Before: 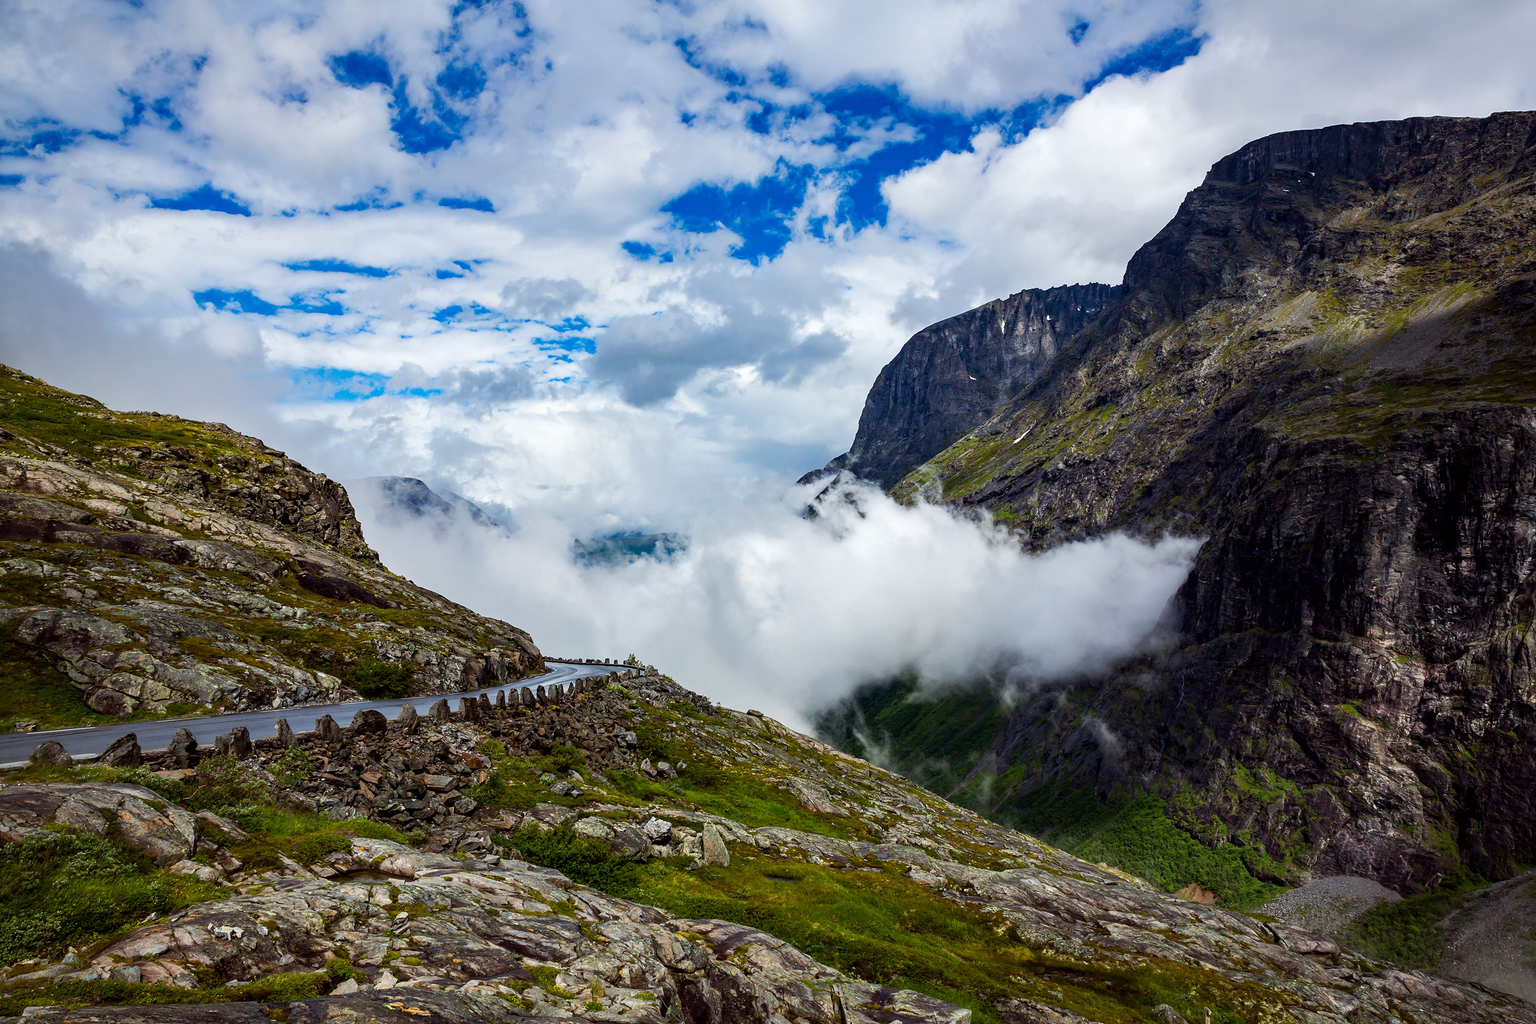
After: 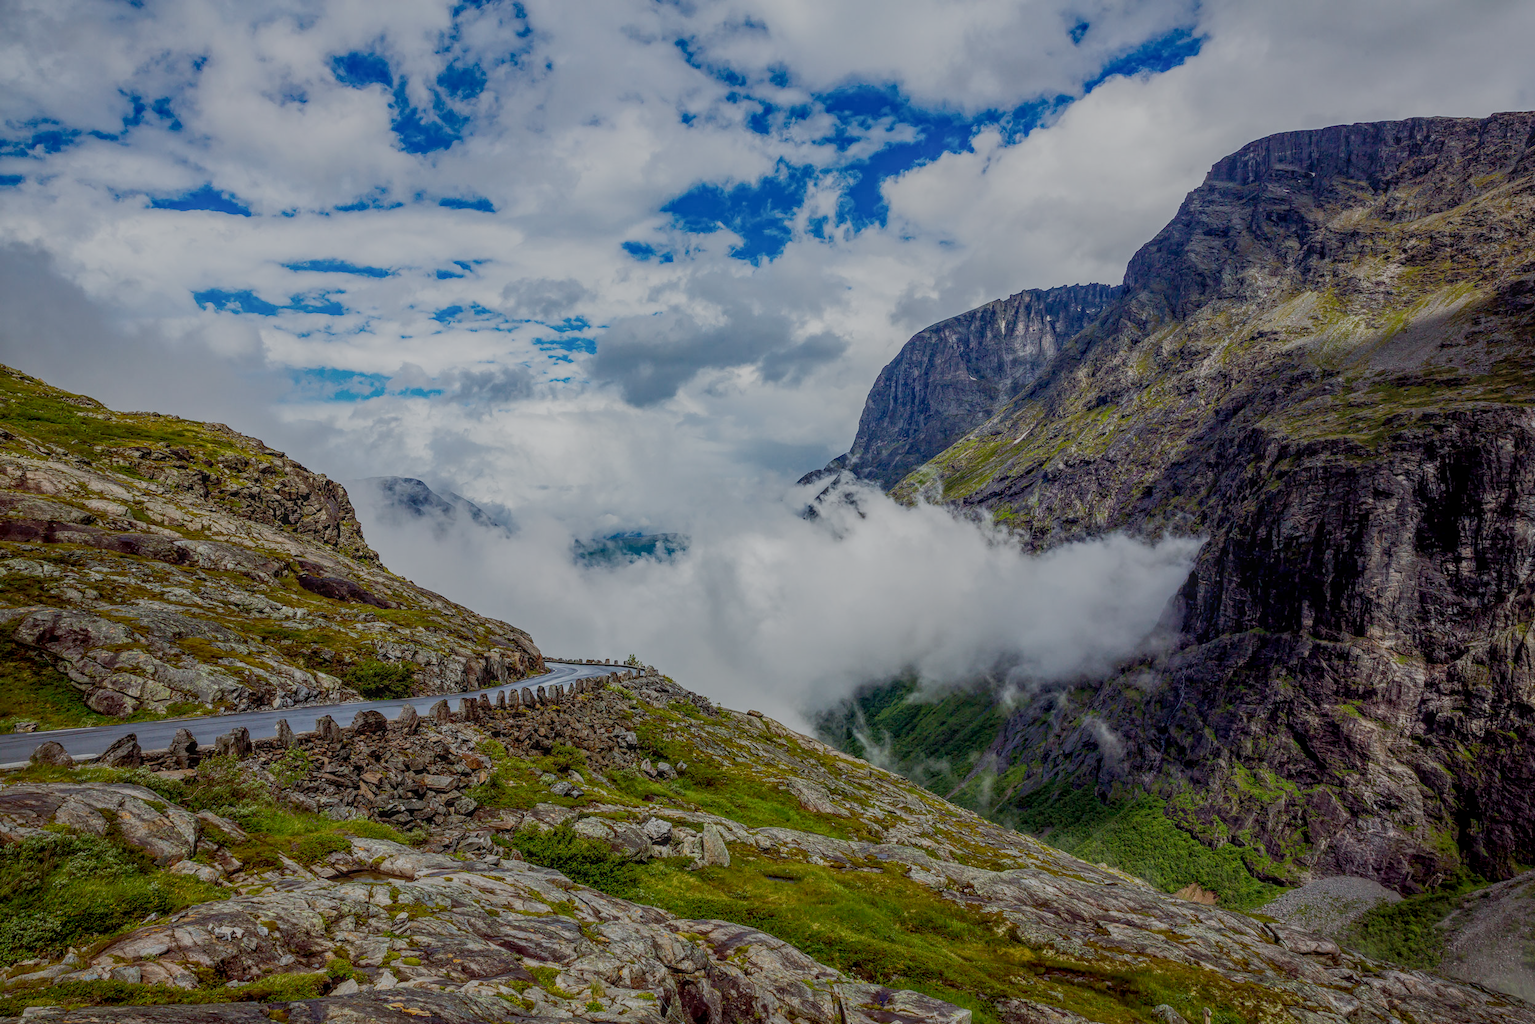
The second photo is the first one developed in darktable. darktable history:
filmic rgb: middle gray luminance 4.46%, black relative exposure -12.93 EV, white relative exposure 5.01 EV, target black luminance 0%, hardness 5.18, latitude 59.65%, contrast 0.768, highlights saturation mix 5.21%, shadows ↔ highlights balance 26.2%, preserve chrominance no, color science v5 (2021), iterations of high-quality reconstruction 0, contrast in shadows safe, contrast in highlights safe
local contrast: highlights 66%, shadows 35%, detail 167%, midtone range 0.2
tone equalizer: -8 EV 0.24 EV, -7 EV 0.377 EV, -6 EV 0.397 EV, -5 EV 0.245 EV, -3 EV -0.251 EV, -2 EV -0.417 EV, -1 EV -0.443 EV, +0 EV -0.26 EV, mask exposure compensation -0.485 EV
